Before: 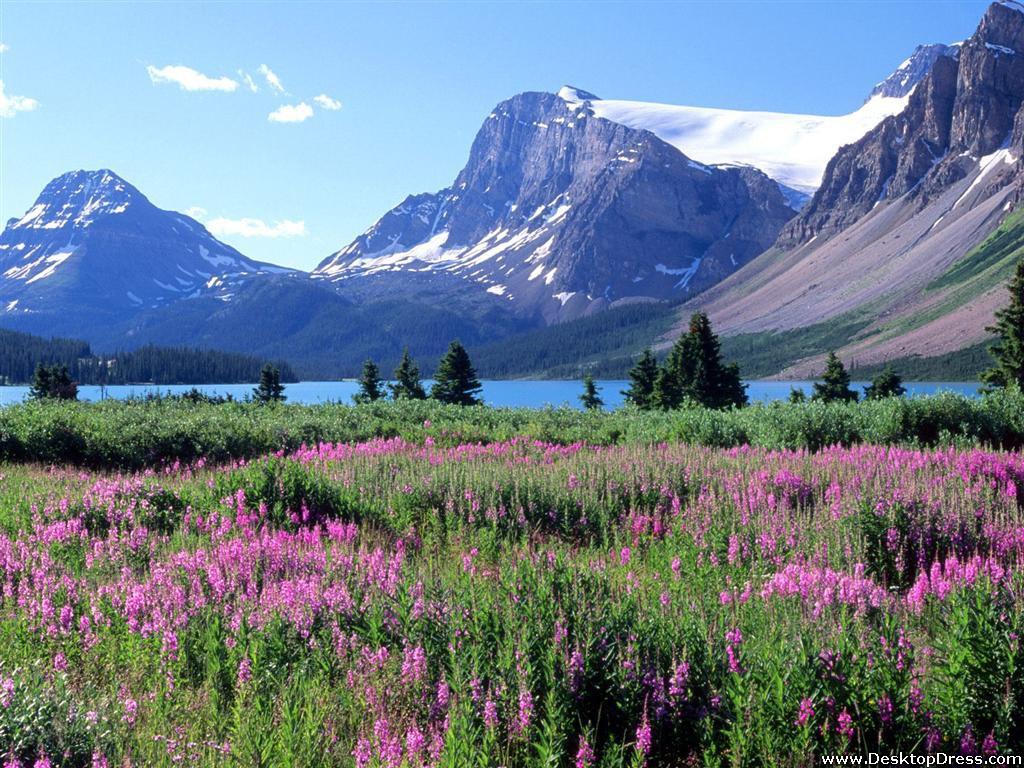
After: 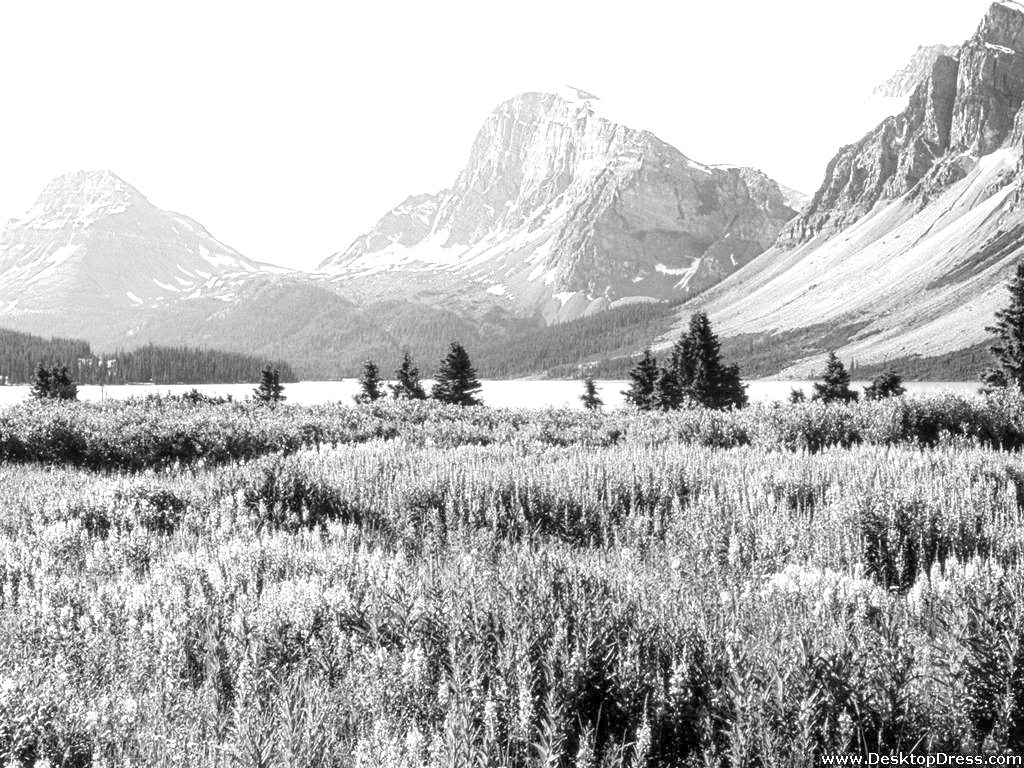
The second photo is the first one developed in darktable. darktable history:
exposure: black level correction 0, exposure 1.467 EV, compensate highlight preservation false
tone curve: curves: ch0 [(0.013, 0) (0.061, 0.059) (0.239, 0.256) (0.502, 0.501) (0.683, 0.676) (0.761, 0.773) (0.858, 0.858) (0.987, 0.945)]; ch1 [(0, 0) (0.172, 0.123) (0.304, 0.267) (0.414, 0.395) (0.472, 0.473) (0.502, 0.502) (0.521, 0.528) (0.583, 0.595) (0.654, 0.673) (0.728, 0.761) (1, 1)]; ch2 [(0, 0) (0.411, 0.424) (0.485, 0.476) (0.502, 0.501) (0.553, 0.557) (0.57, 0.576) (1, 1)], color space Lab, independent channels, preserve colors none
color calibration: output gray [0.23, 0.37, 0.4, 0], illuminant as shot in camera, x 0.37, y 0.382, temperature 4317.23 K
local contrast: on, module defaults
